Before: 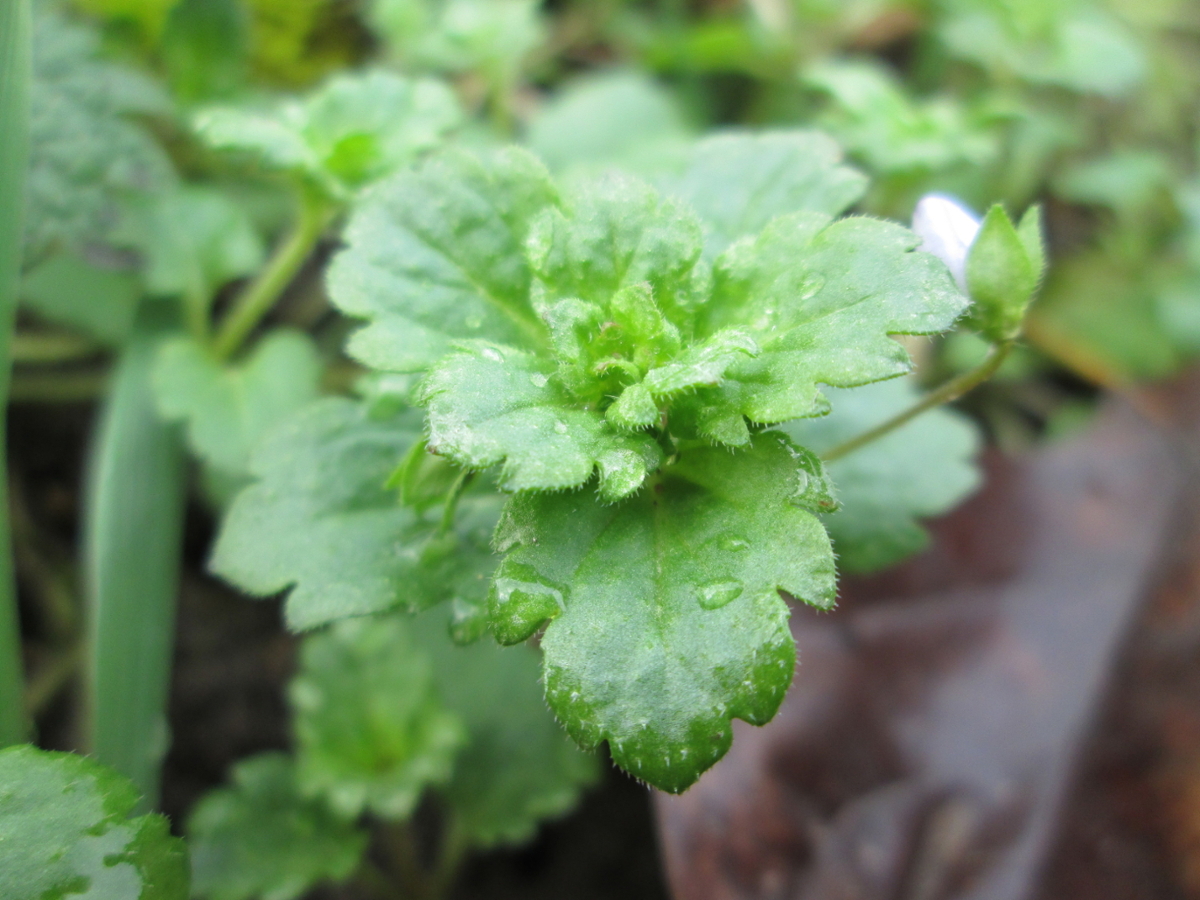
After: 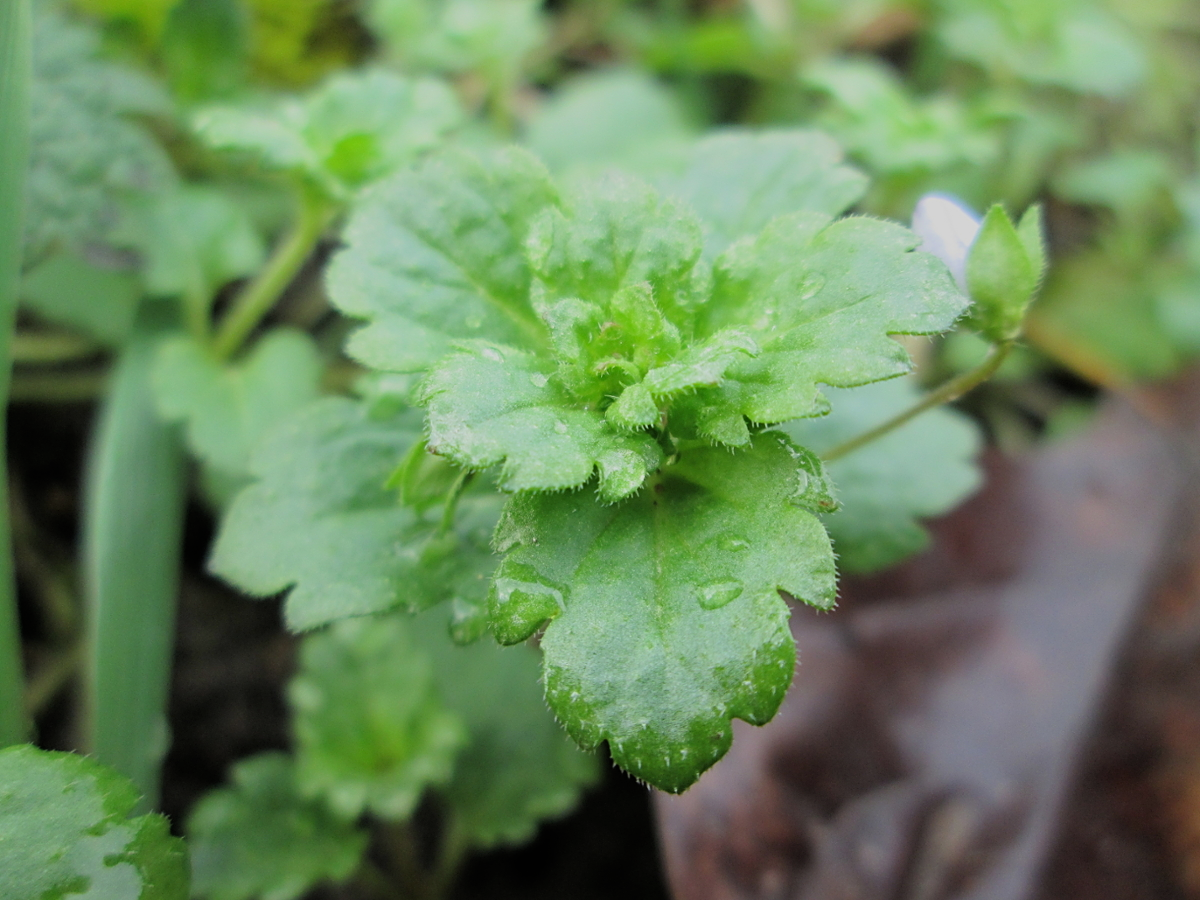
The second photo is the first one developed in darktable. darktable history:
sharpen: on, module defaults
filmic rgb: black relative exposure -7.65 EV, white relative exposure 4.56 EV, hardness 3.61, contrast 0.984, color science v6 (2022)
